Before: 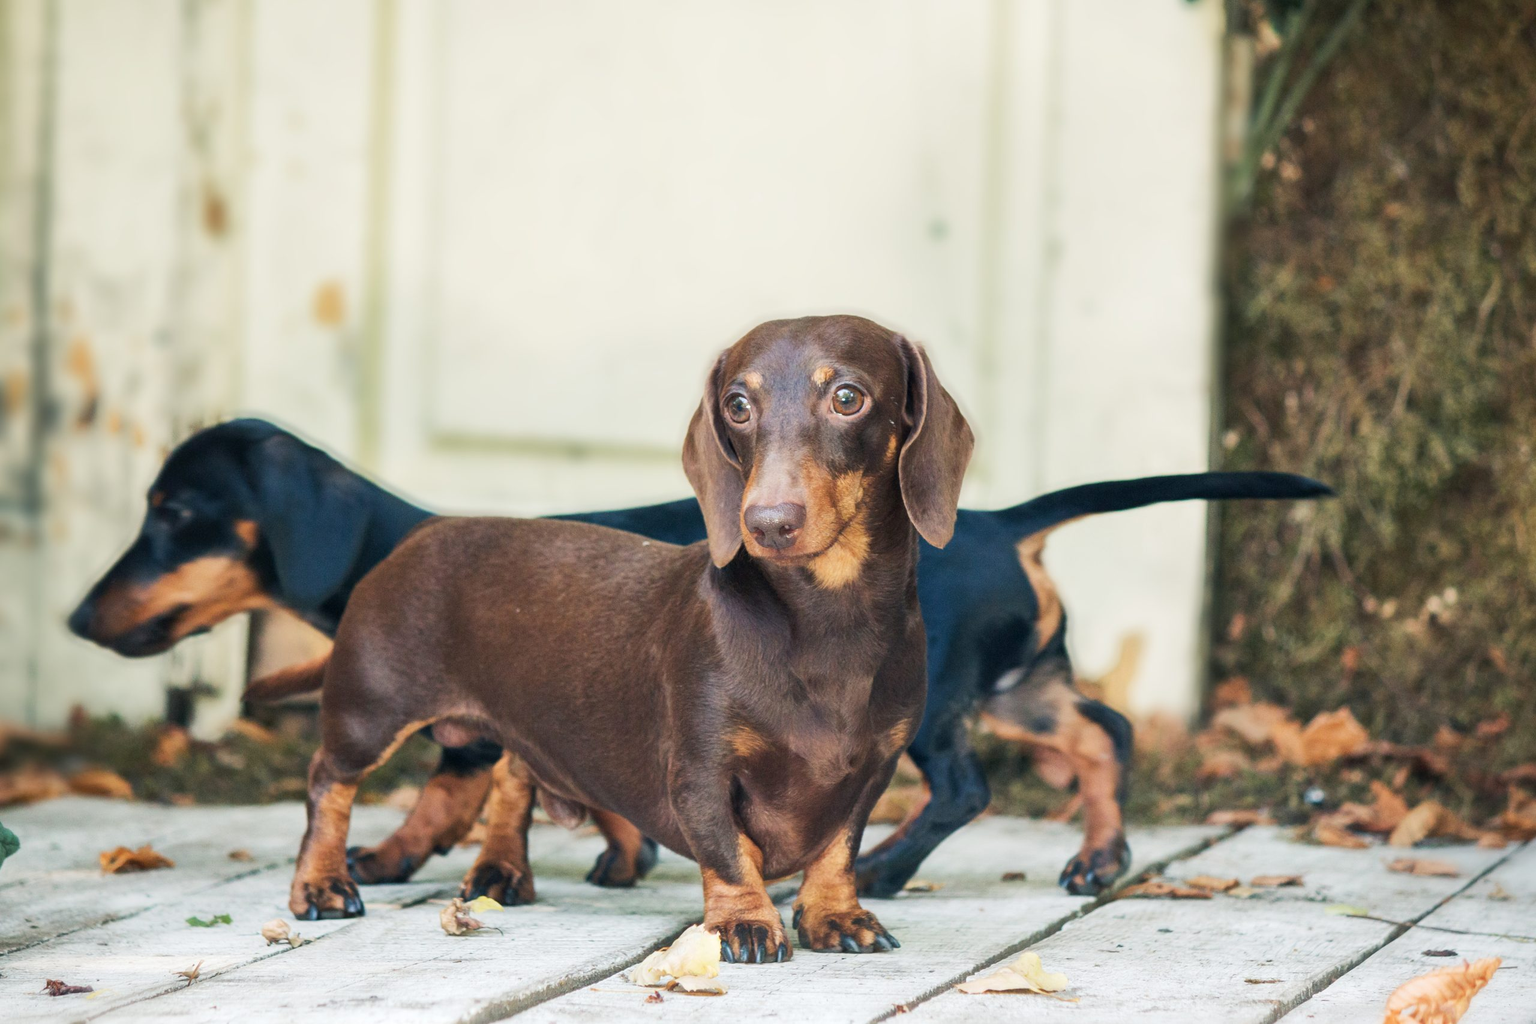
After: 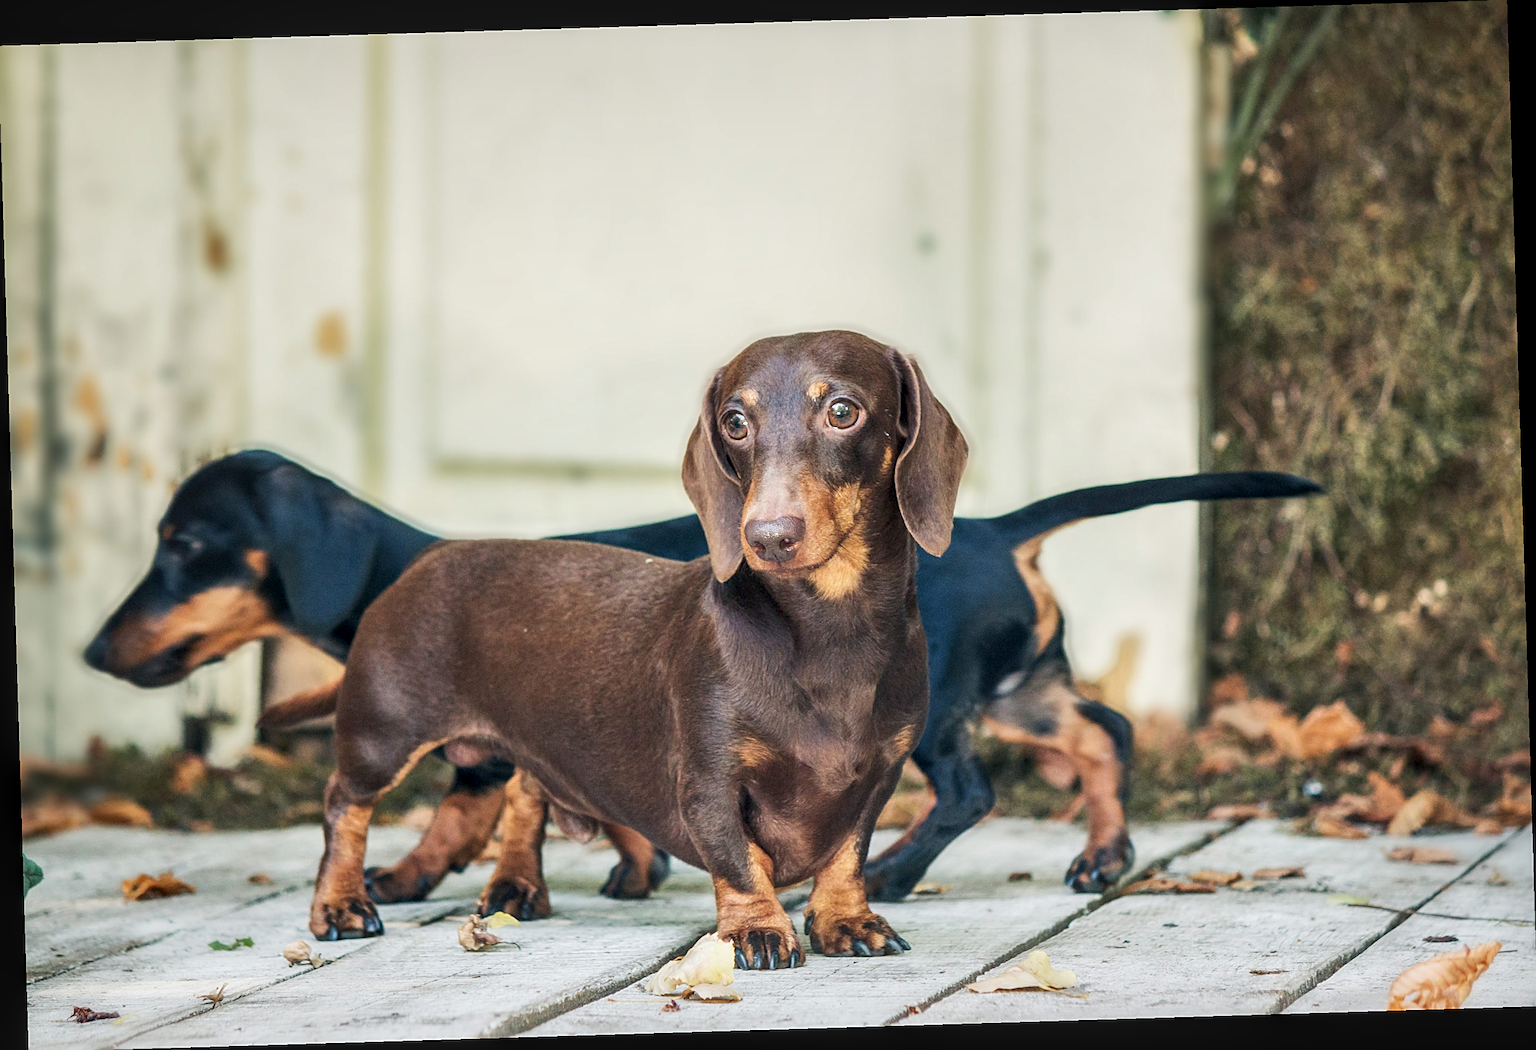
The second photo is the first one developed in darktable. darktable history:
rotate and perspective: rotation -1.75°, automatic cropping off
crop and rotate: left 0.126%
sharpen: on, module defaults
color correction: highlights a* -0.182, highlights b* -0.124
local contrast: detail 130%
